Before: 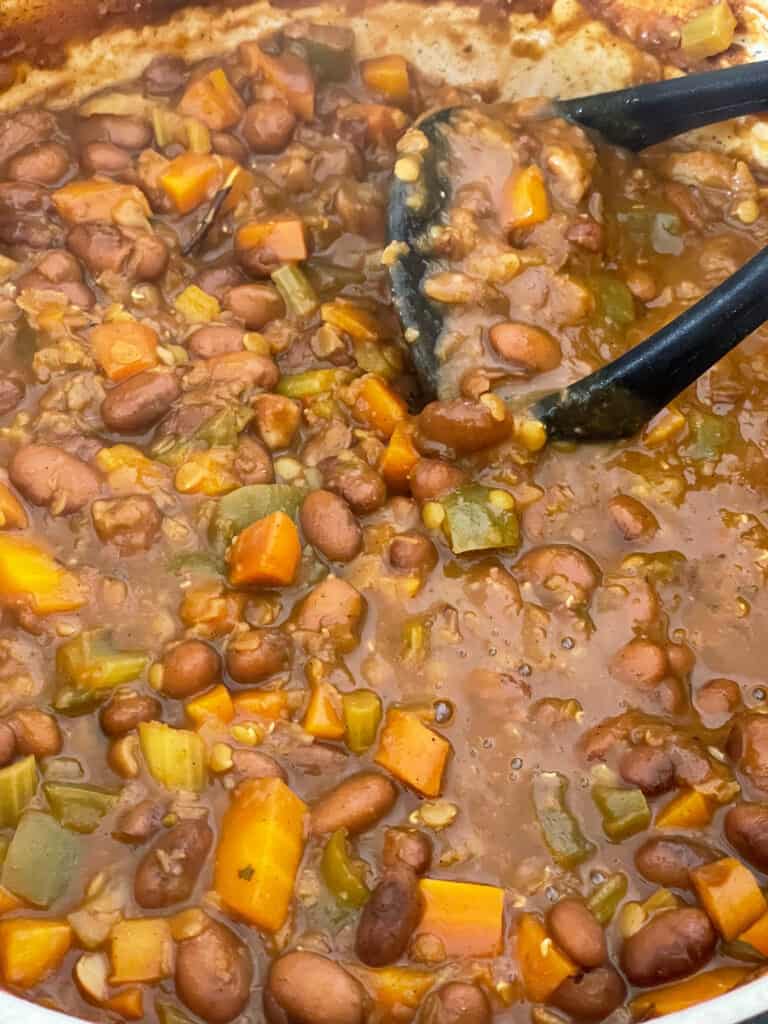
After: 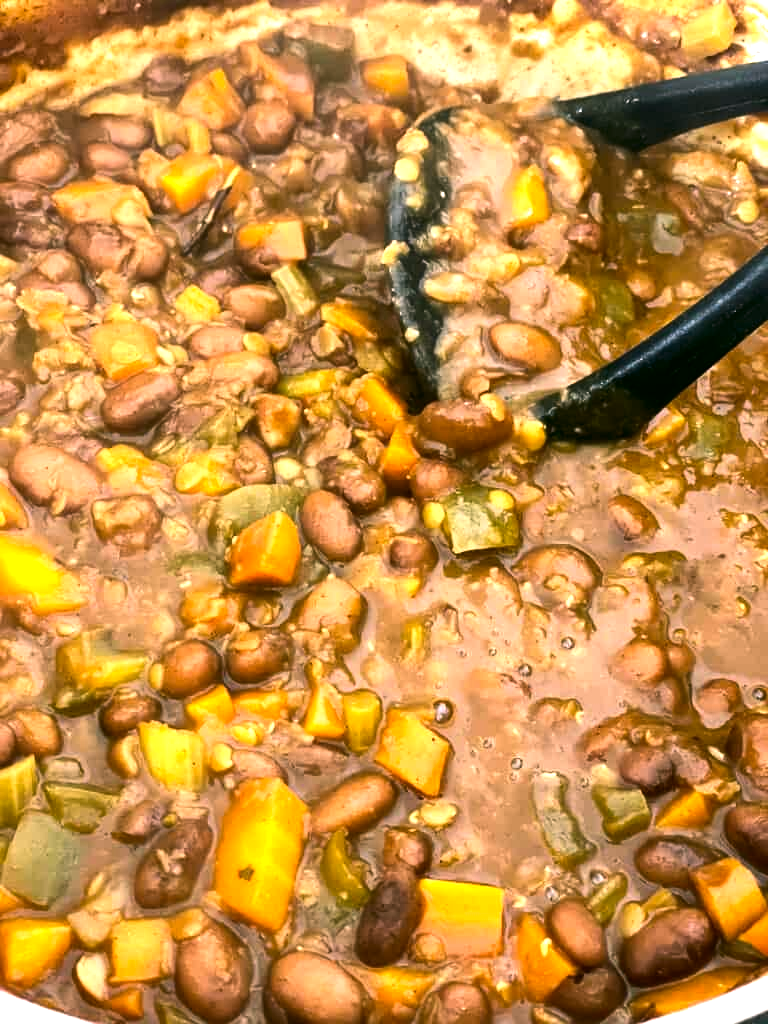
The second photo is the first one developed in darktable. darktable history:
color correction: highlights a* 4.44, highlights b* 4.98, shadows a* -7.19, shadows b* 4.67
tone equalizer: -8 EV -1.08 EV, -7 EV -1 EV, -6 EV -0.834 EV, -5 EV -0.583 EV, -3 EV 0.562 EV, -2 EV 0.891 EV, -1 EV 0.991 EV, +0 EV 1.06 EV, edges refinement/feathering 500, mask exposure compensation -1.57 EV, preserve details no
